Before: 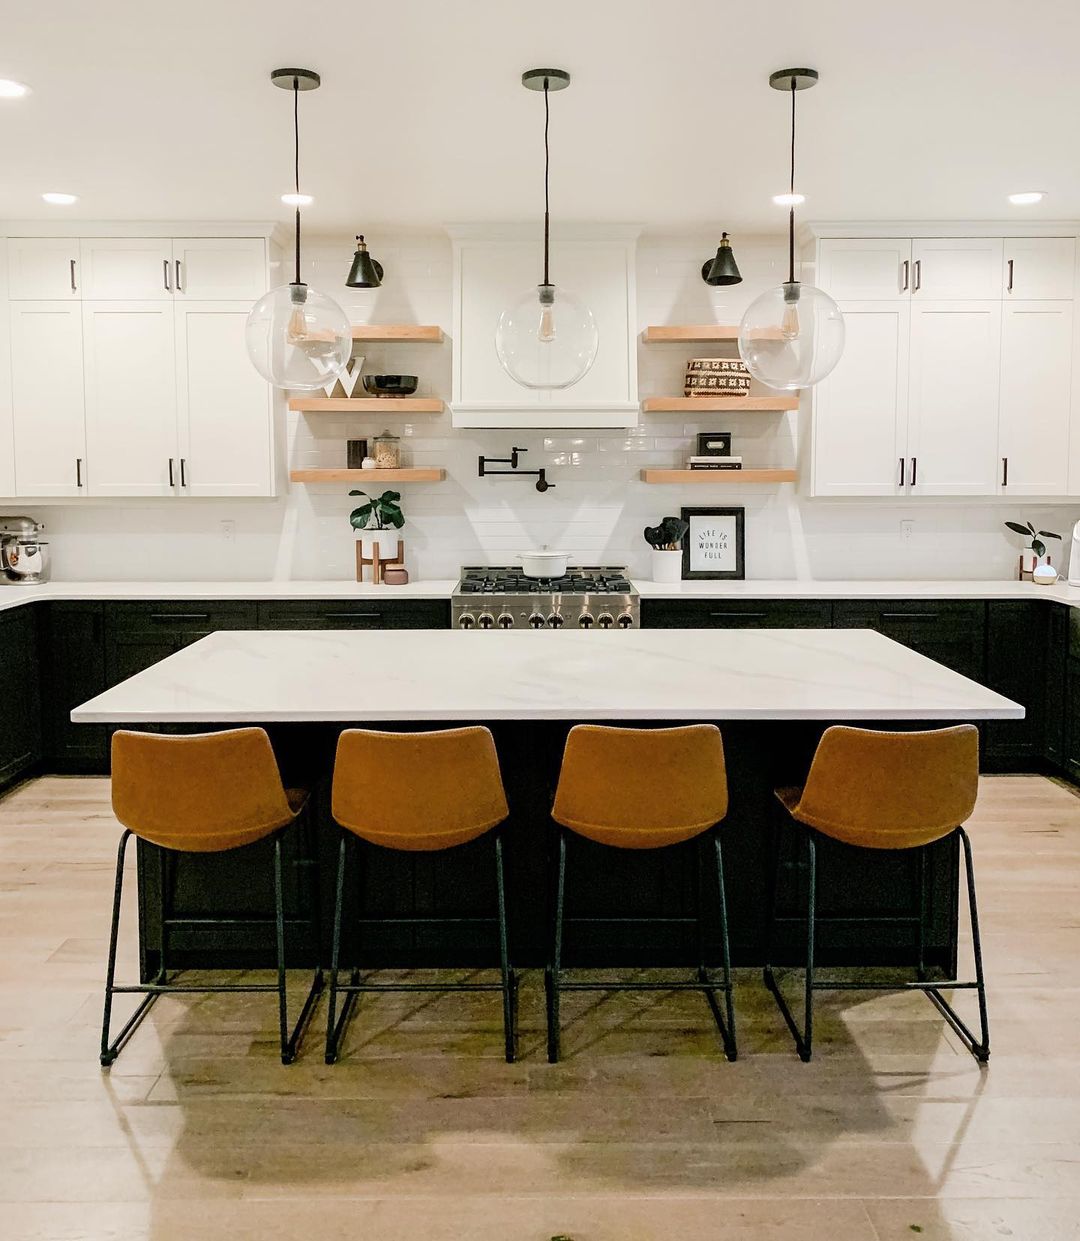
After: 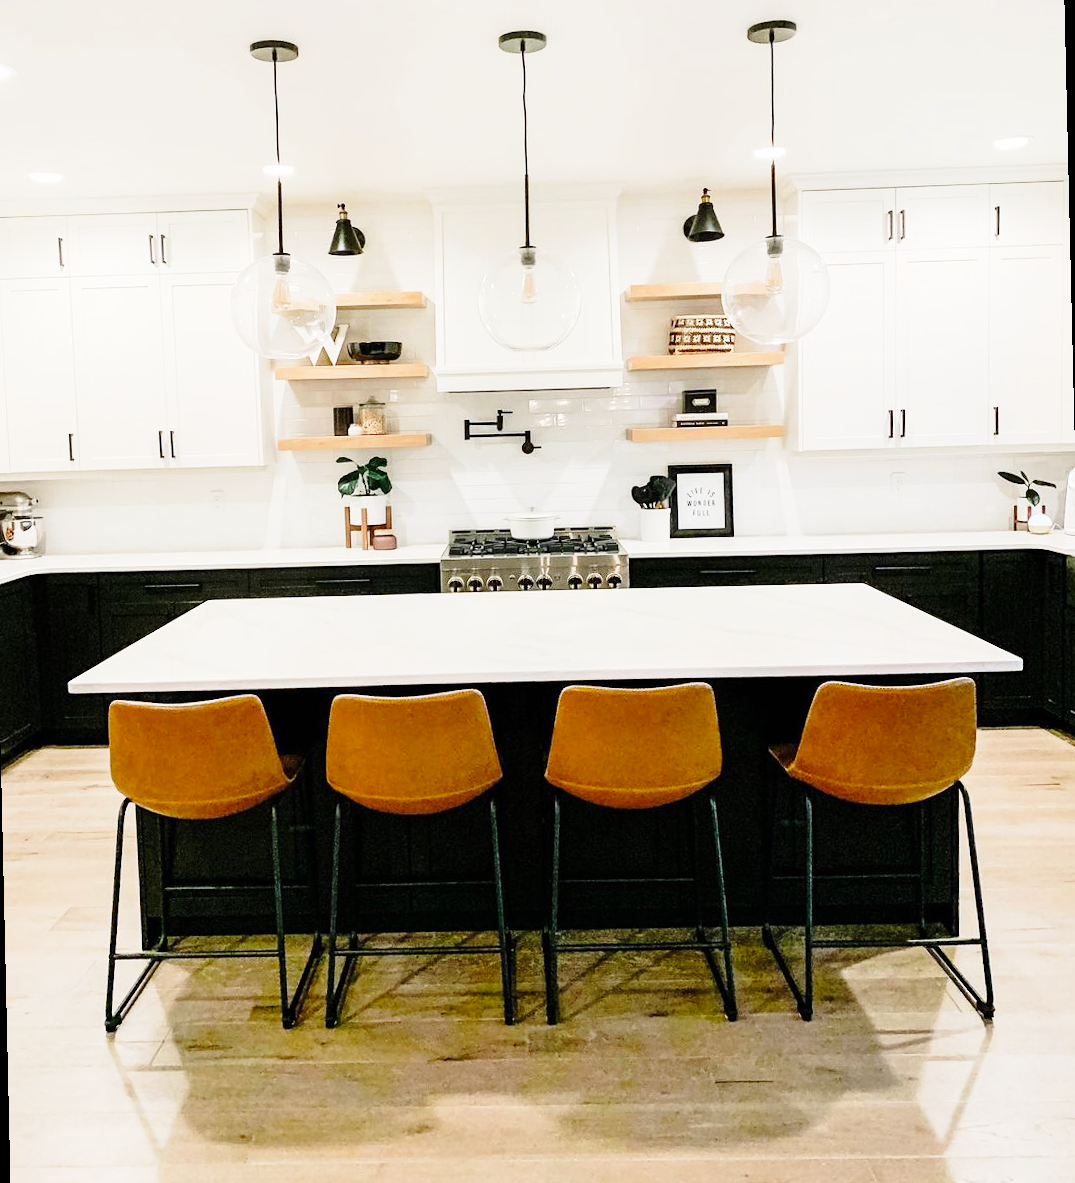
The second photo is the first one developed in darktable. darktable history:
base curve: curves: ch0 [(0, 0) (0.028, 0.03) (0.121, 0.232) (0.46, 0.748) (0.859, 0.968) (1, 1)], preserve colors none
rotate and perspective: rotation -1.32°, lens shift (horizontal) -0.031, crop left 0.015, crop right 0.985, crop top 0.047, crop bottom 0.982
